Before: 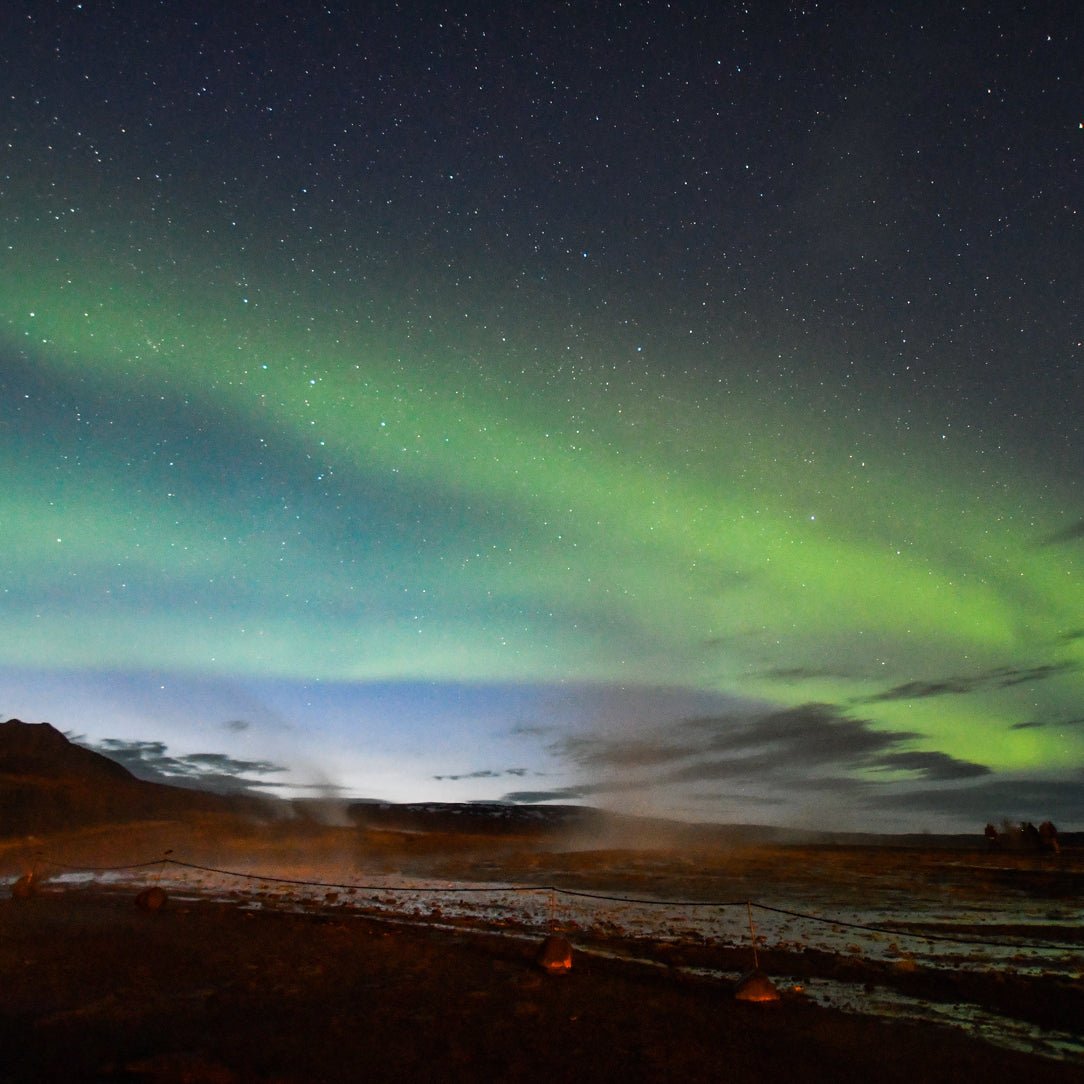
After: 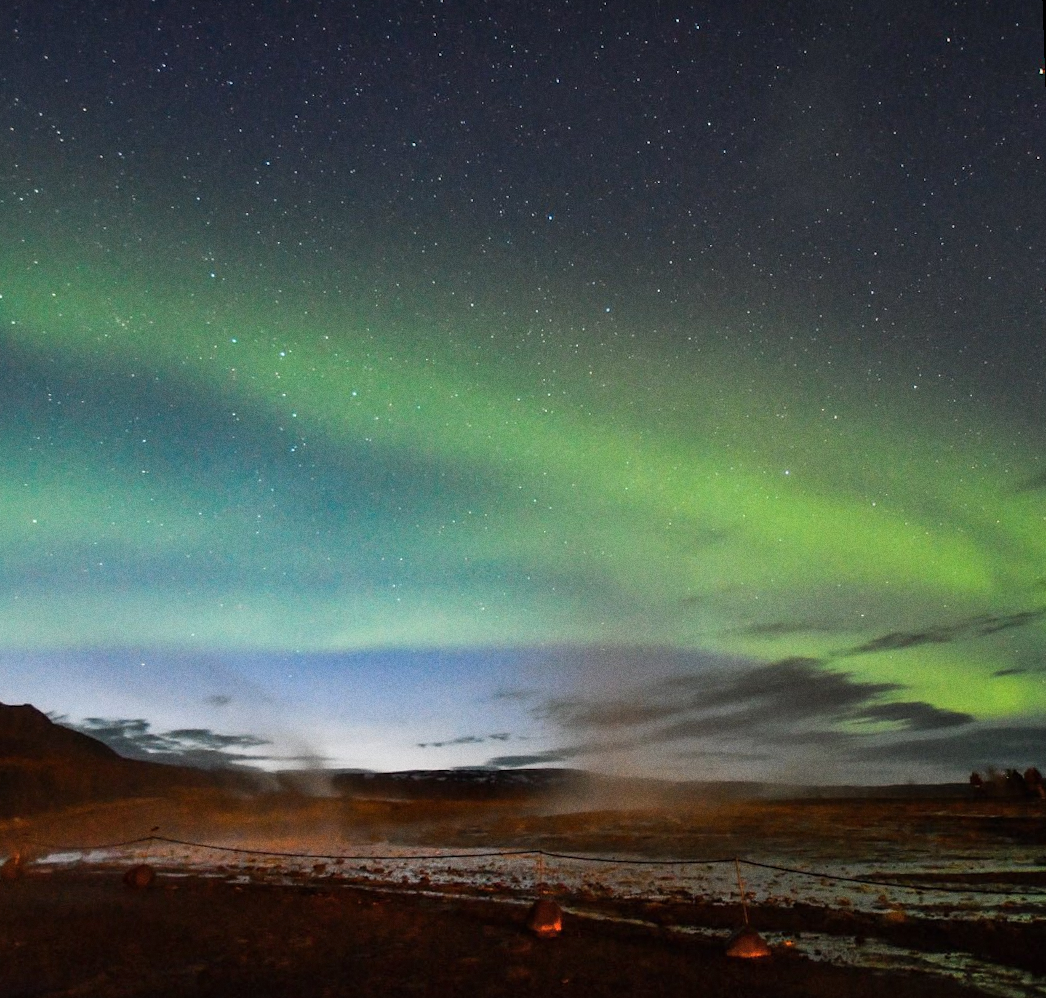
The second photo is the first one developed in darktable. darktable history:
grain: coarseness 0.09 ISO
rotate and perspective: rotation -2°, crop left 0.022, crop right 0.978, crop top 0.049, crop bottom 0.951
crop and rotate: left 1.774%, right 0.633%, bottom 1.28%
shadows and highlights: shadows 30.63, highlights -63.22, shadows color adjustment 98%, highlights color adjustment 58.61%, soften with gaussian
